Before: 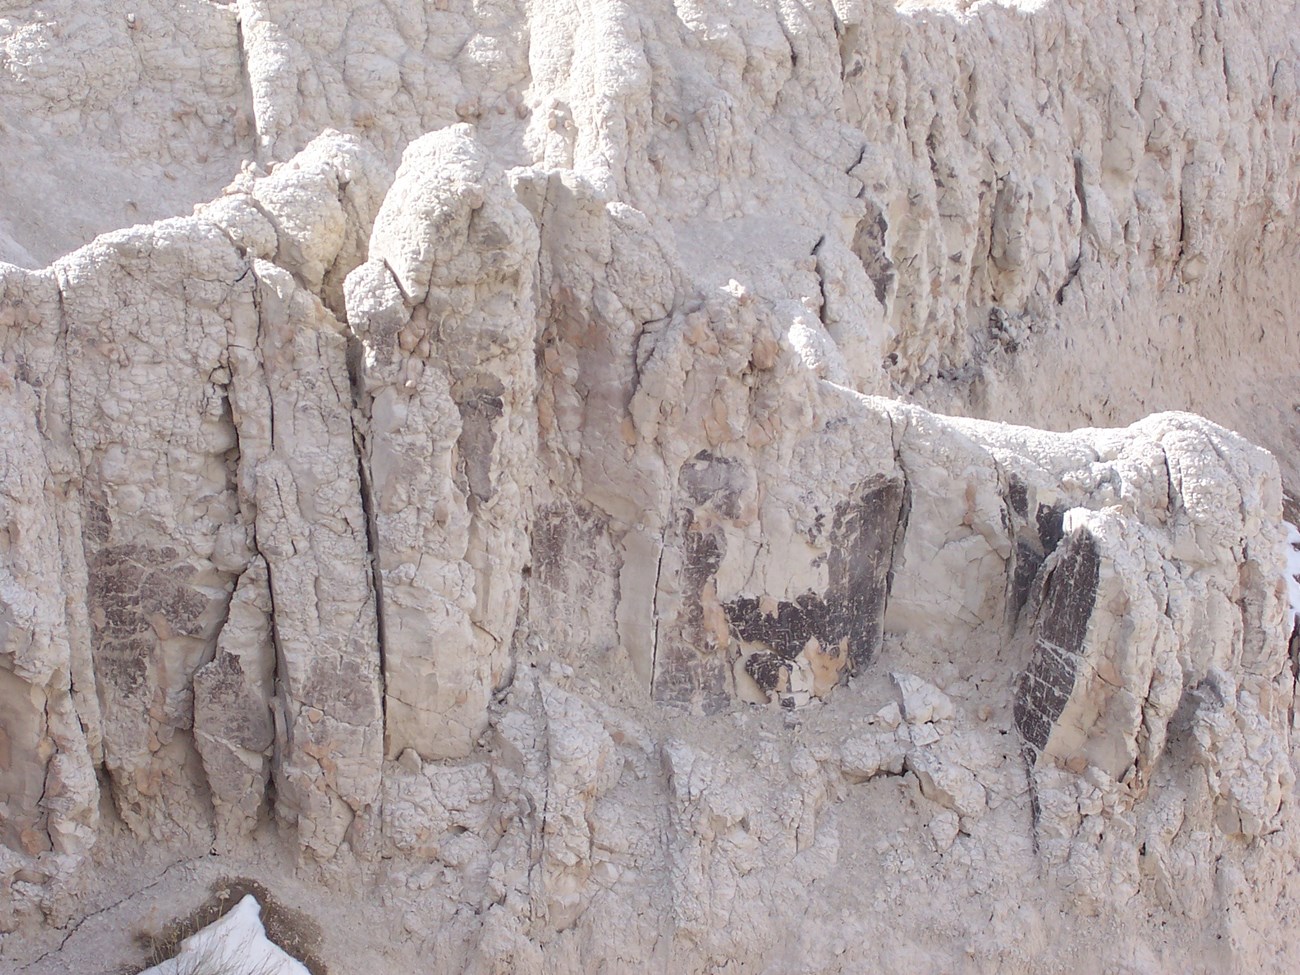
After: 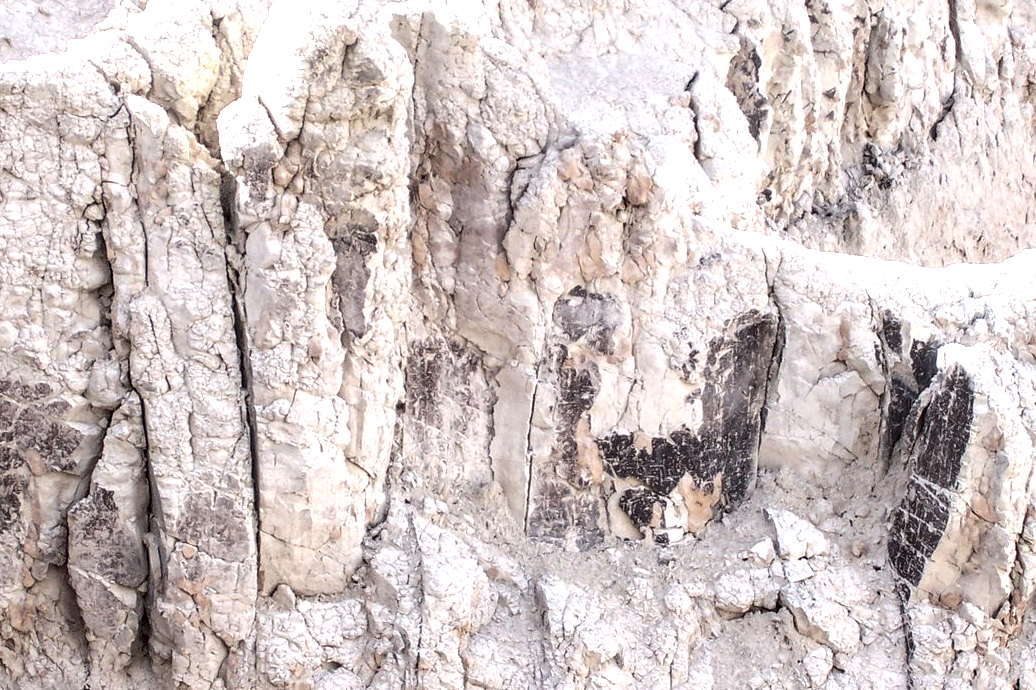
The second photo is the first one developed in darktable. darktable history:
crop: left 9.702%, top 16.884%, right 10.599%, bottom 12.304%
tone equalizer: -8 EV -1.07 EV, -7 EV -1.04 EV, -6 EV -0.841 EV, -5 EV -0.564 EV, -3 EV 0.598 EV, -2 EV 0.876 EV, -1 EV 0.995 EV, +0 EV 1.07 EV, edges refinement/feathering 500, mask exposure compensation -1.57 EV, preserve details no
local contrast: highlights 21%, detail 150%
